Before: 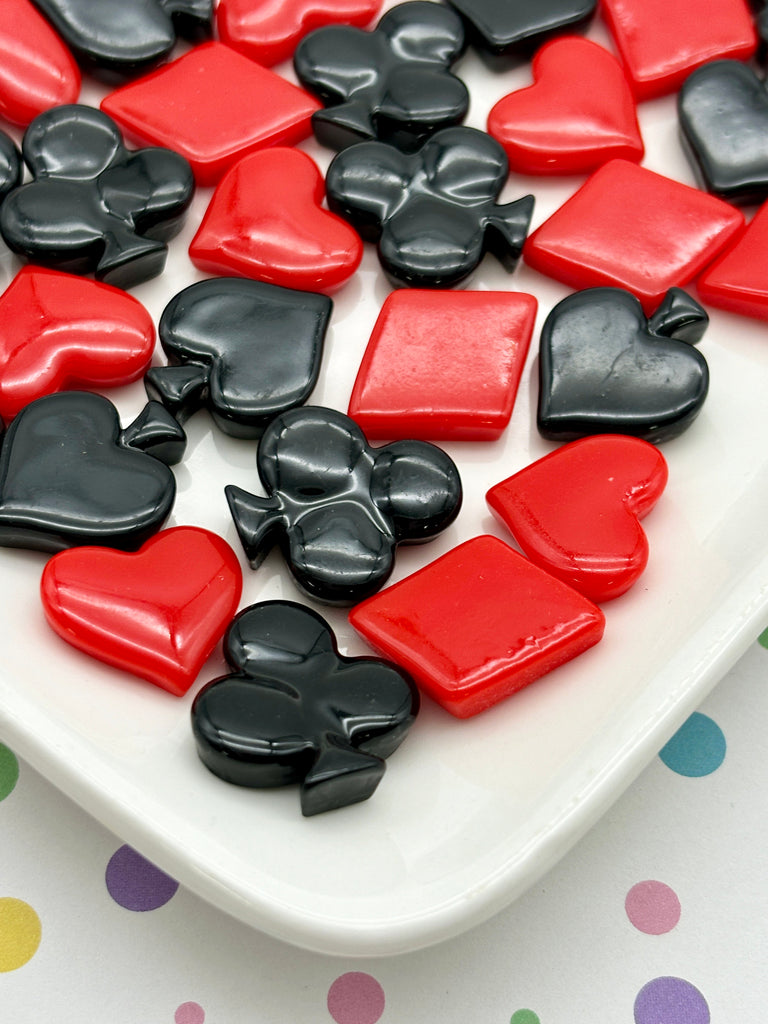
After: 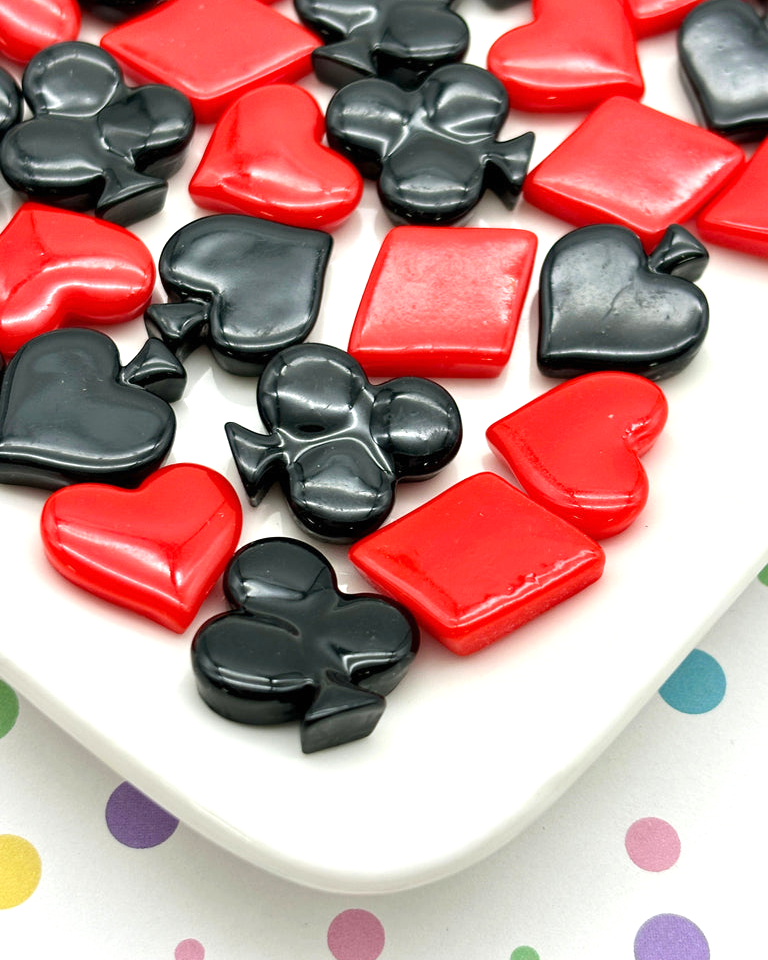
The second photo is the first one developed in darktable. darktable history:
crop and rotate: top 6.25%
exposure: black level correction 0, exposure 0.5 EV, compensate exposure bias true, compensate highlight preservation false
